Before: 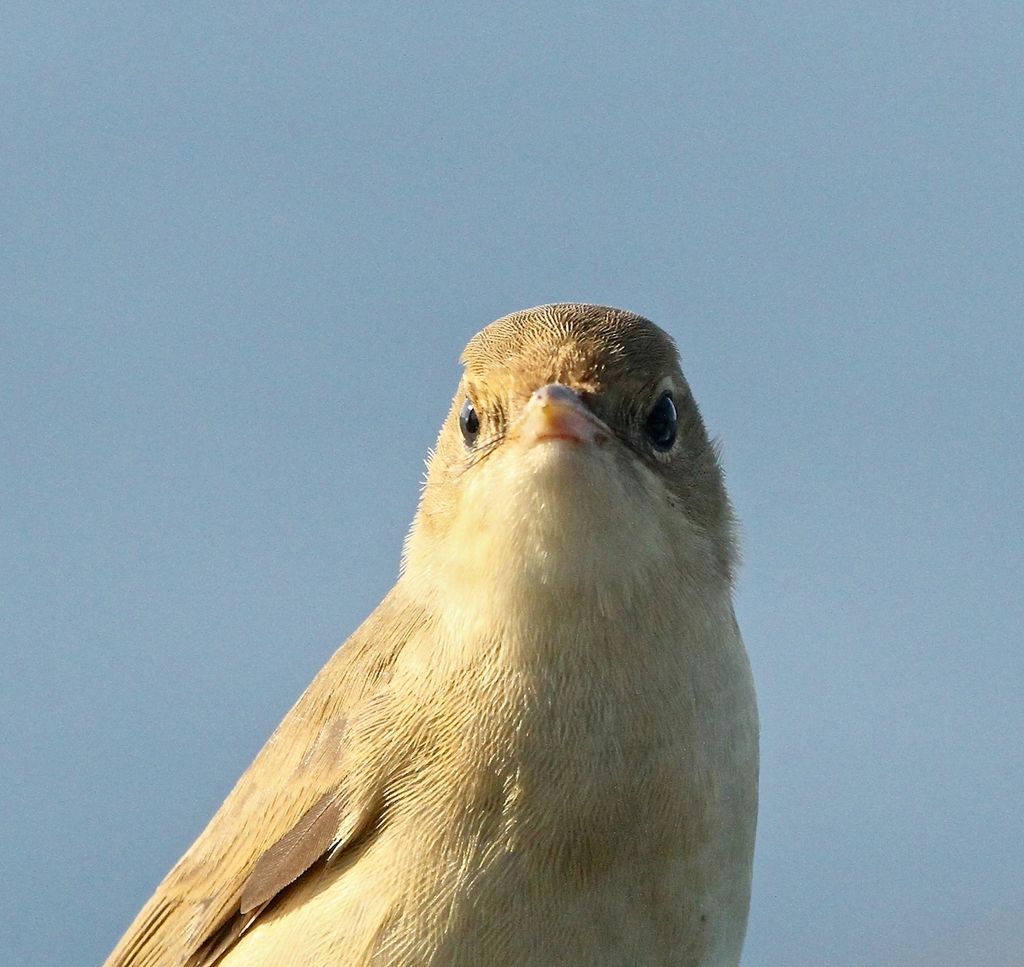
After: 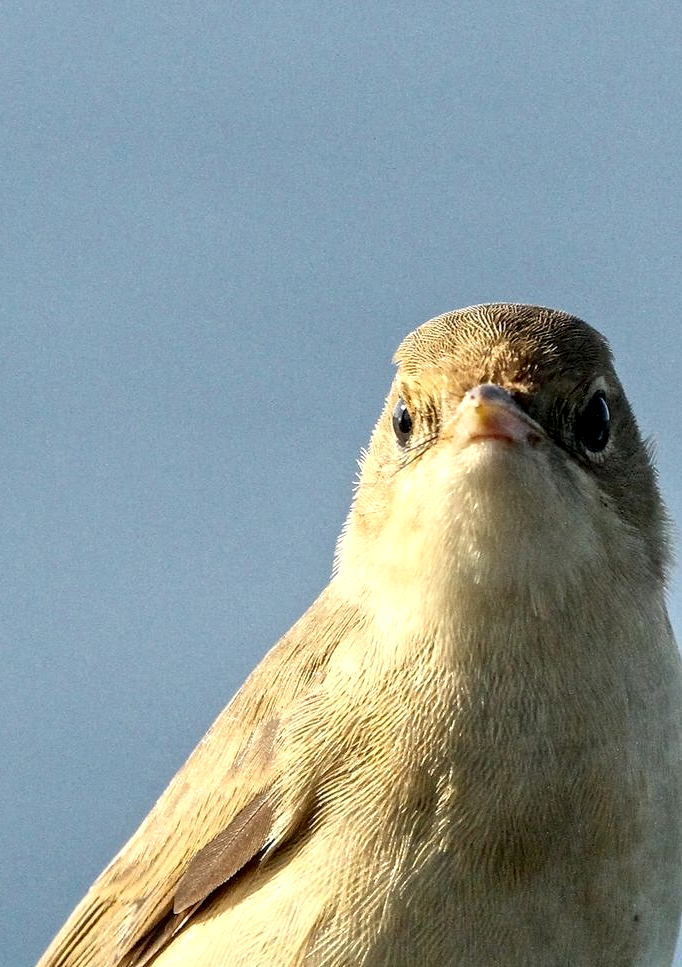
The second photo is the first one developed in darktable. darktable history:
crop and rotate: left 6.617%, right 26.717%
local contrast: highlights 60%, shadows 60%, detail 160%
